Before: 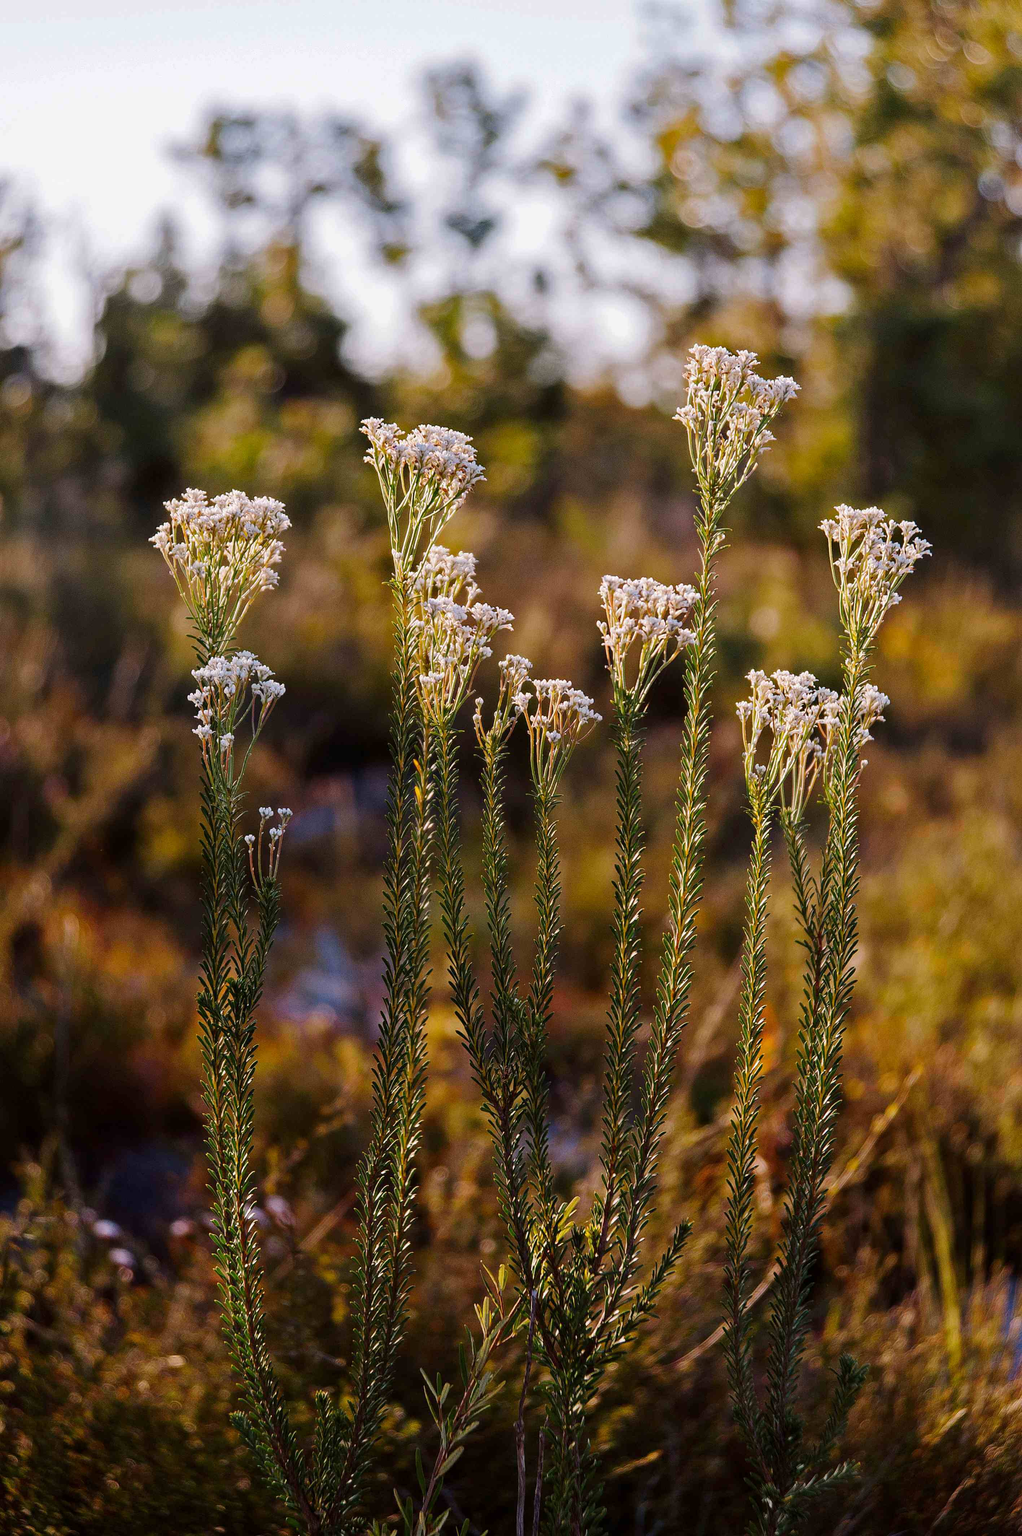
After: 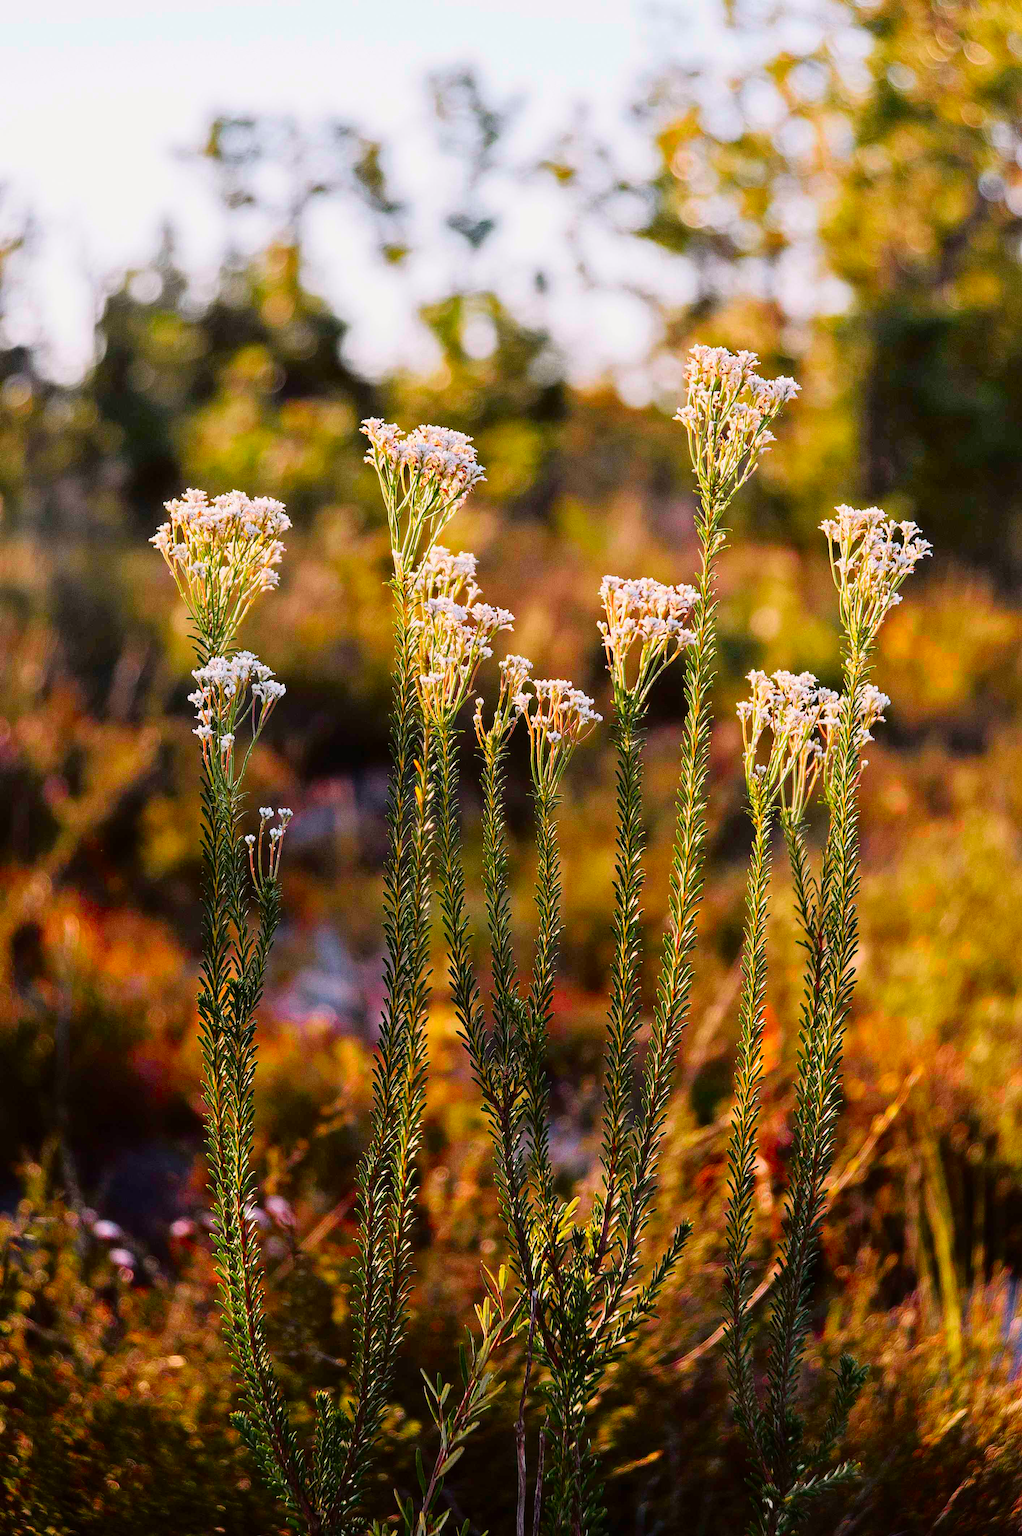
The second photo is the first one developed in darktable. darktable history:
tone curve: curves: ch0 [(0, 0.005) (0.103, 0.097) (0.18, 0.22) (0.378, 0.482) (0.504, 0.631) (0.663, 0.801) (0.834, 0.914) (1, 0.971)]; ch1 [(0, 0) (0.172, 0.123) (0.324, 0.253) (0.396, 0.388) (0.478, 0.461) (0.499, 0.498) (0.522, 0.528) (0.604, 0.692) (0.704, 0.818) (1, 1)]; ch2 [(0, 0) (0.411, 0.424) (0.496, 0.5) (0.515, 0.519) (0.555, 0.585) (0.628, 0.703) (1, 1)], color space Lab, independent channels, preserve colors none
